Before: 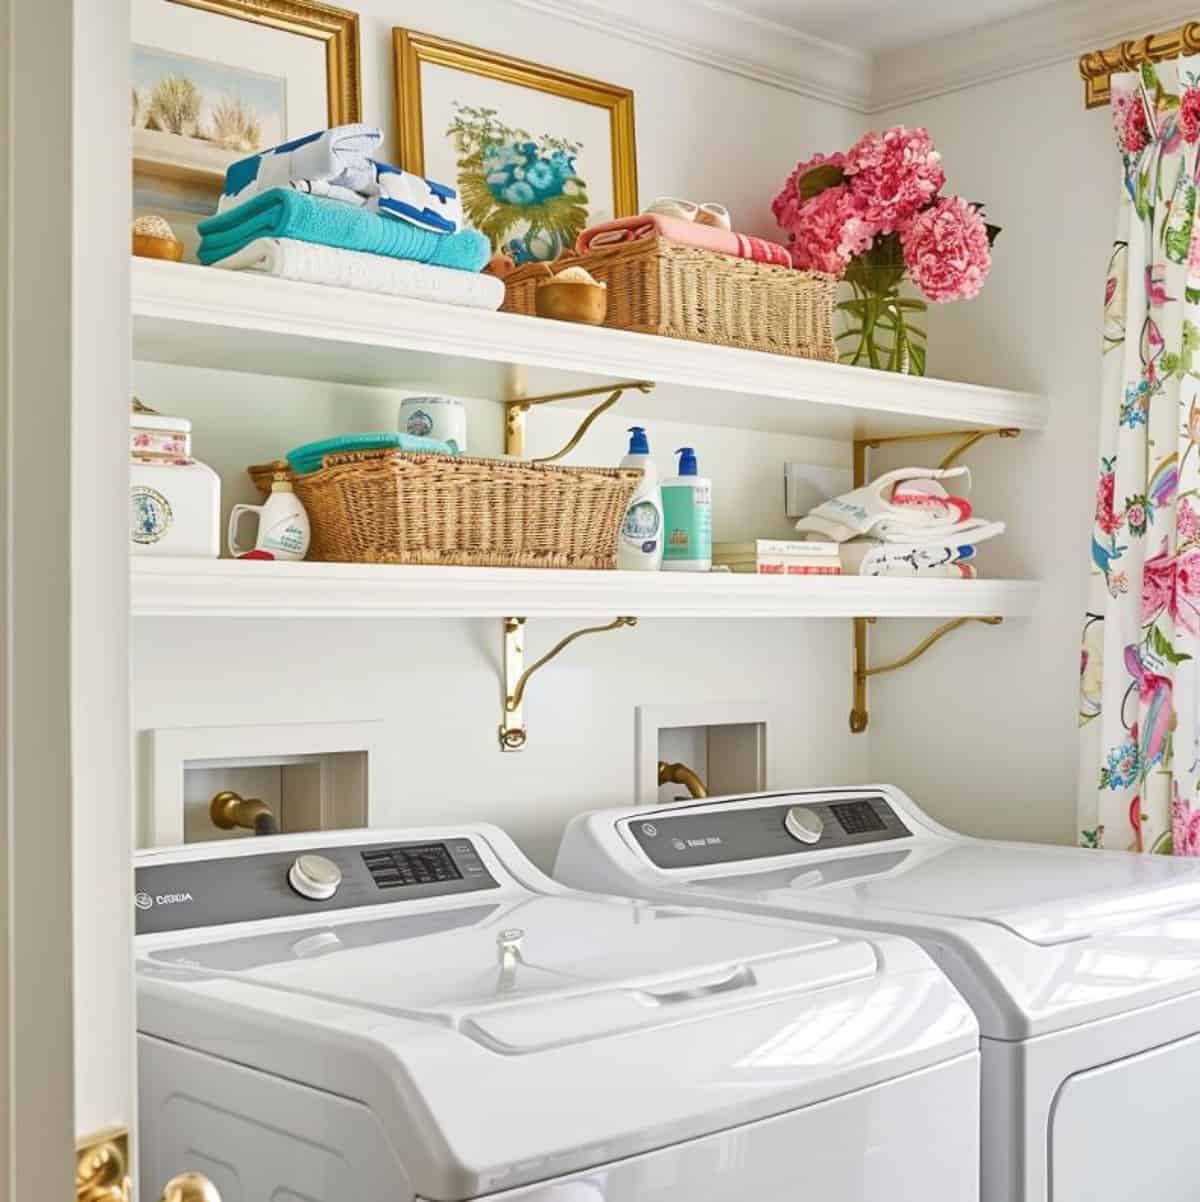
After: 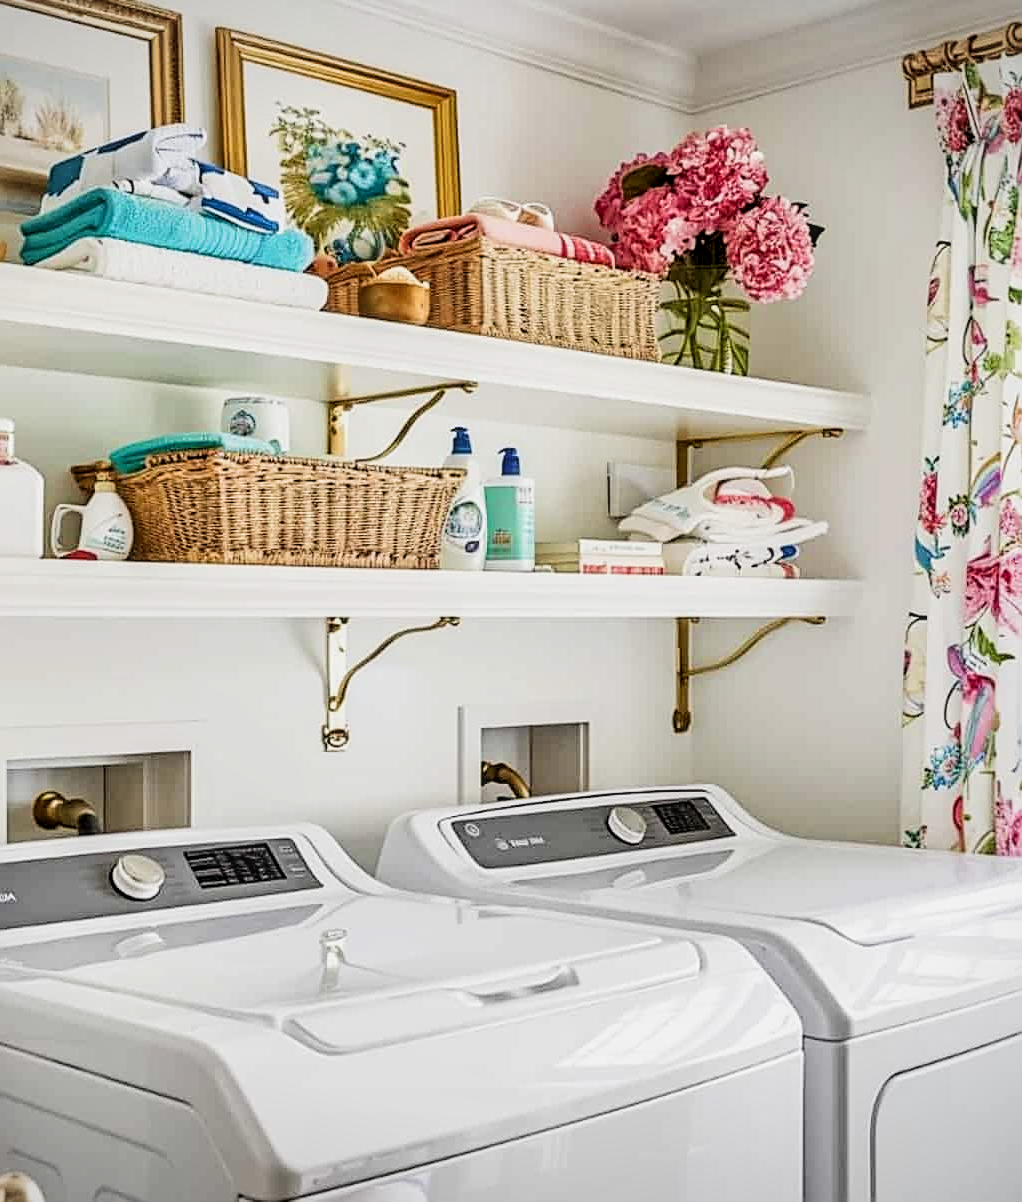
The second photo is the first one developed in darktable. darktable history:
crop and rotate: left 14.775%
sharpen: on, module defaults
vignetting: fall-off start 97.32%, fall-off radius 79.15%, saturation -0.639, width/height ratio 1.119
filmic rgb: black relative exposure -5.11 EV, white relative exposure 3.55 EV, threshold 5.95 EV, hardness 3.17, contrast 1.404, highlights saturation mix -49.53%, enable highlight reconstruction true
local contrast: on, module defaults
contrast equalizer: octaves 7, y [[0.5, 0.488, 0.462, 0.461, 0.491, 0.5], [0.5 ×6], [0.5 ×6], [0 ×6], [0 ×6]], mix -0.291
